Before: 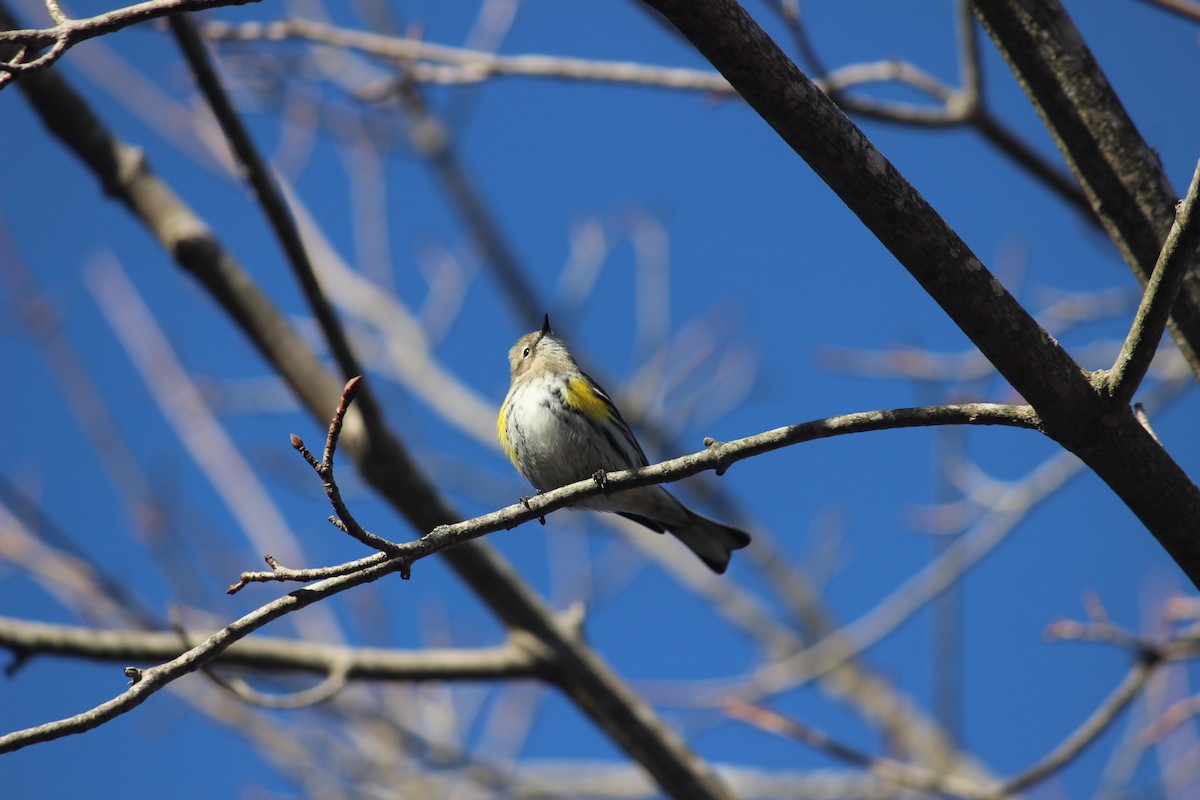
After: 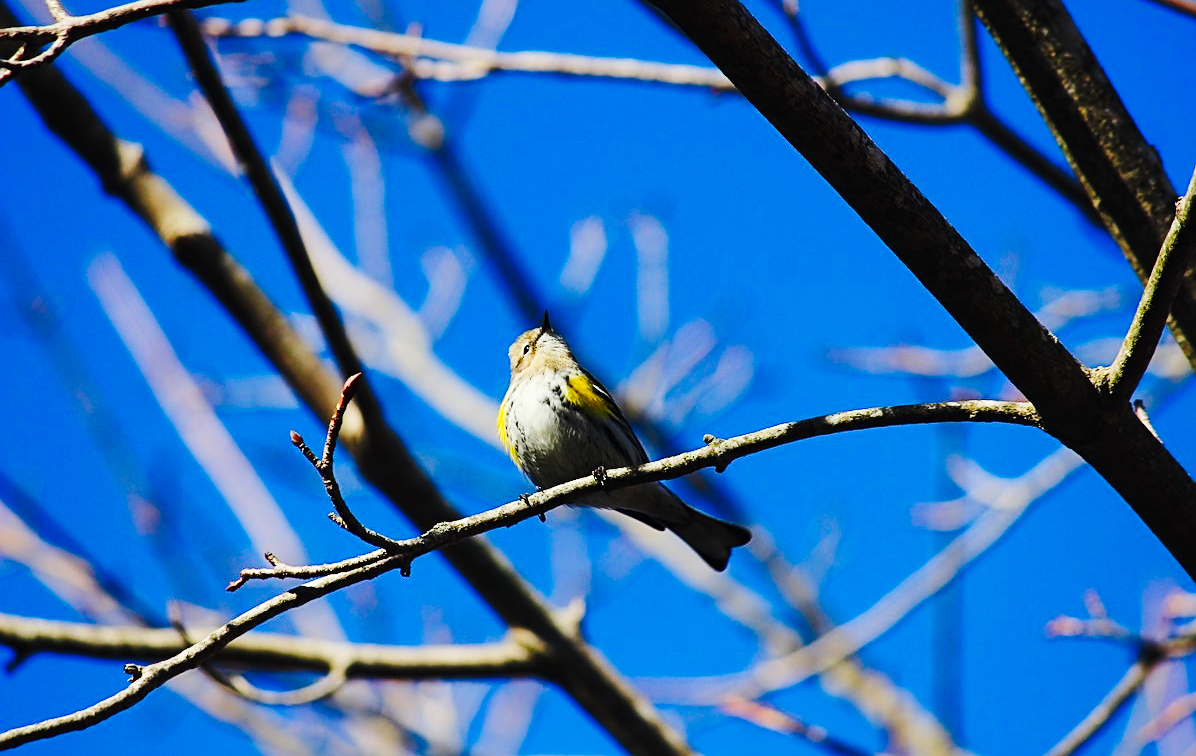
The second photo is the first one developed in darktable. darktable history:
shadows and highlights: on, module defaults
contrast brightness saturation: contrast 0.157, saturation 0.329
exposure: compensate highlight preservation false
sharpen: on, module defaults
tone curve: curves: ch0 [(0, 0) (0.179, 0.073) (0.265, 0.147) (0.463, 0.553) (0.51, 0.635) (0.716, 0.863) (1, 0.997)], preserve colors none
crop: top 0.397%, right 0.266%, bottom 5.1%
